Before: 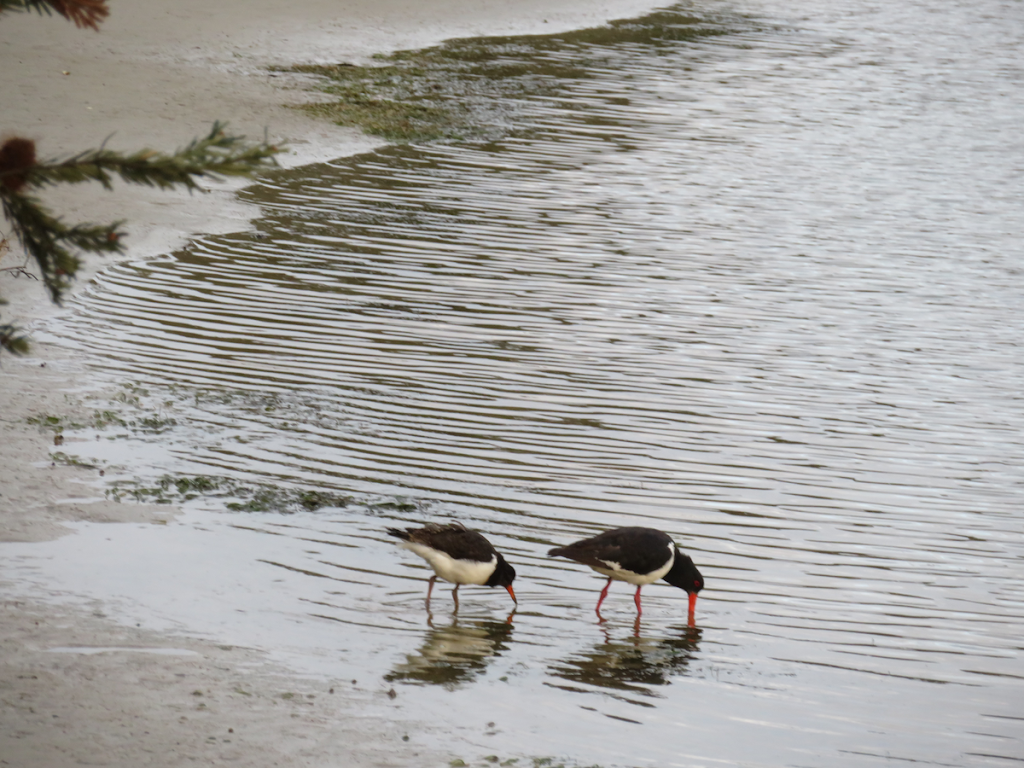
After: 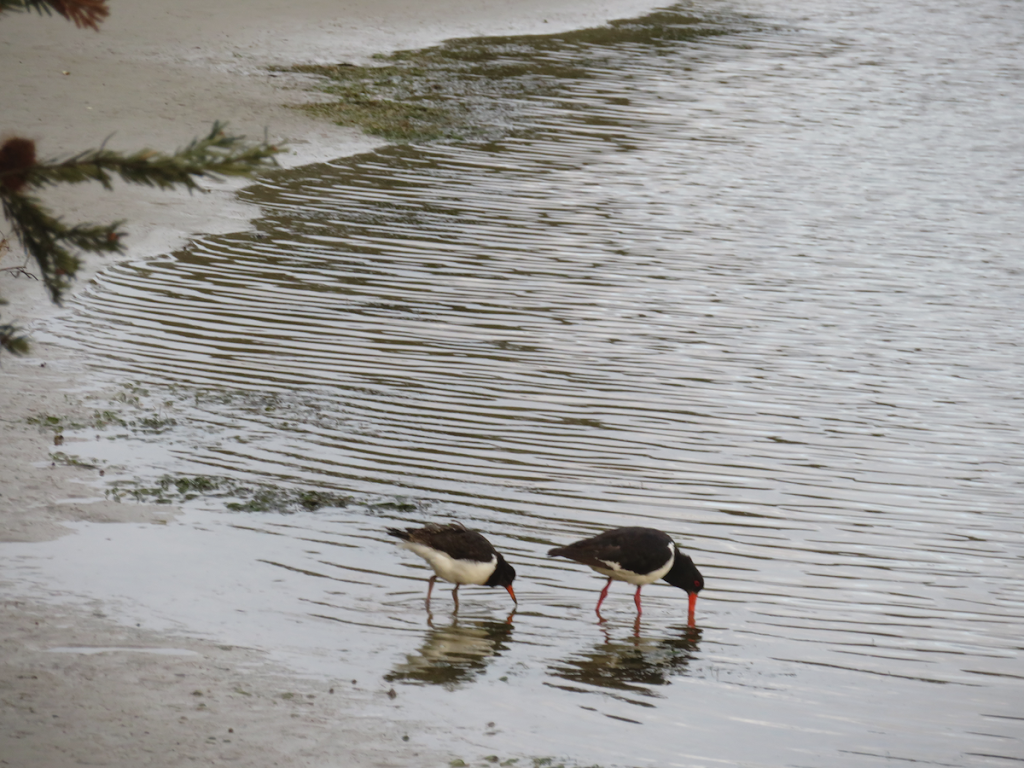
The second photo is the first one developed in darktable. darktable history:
contrast brightness saturation: contrast -0.068, brightness -0.041, saturation -0.114
